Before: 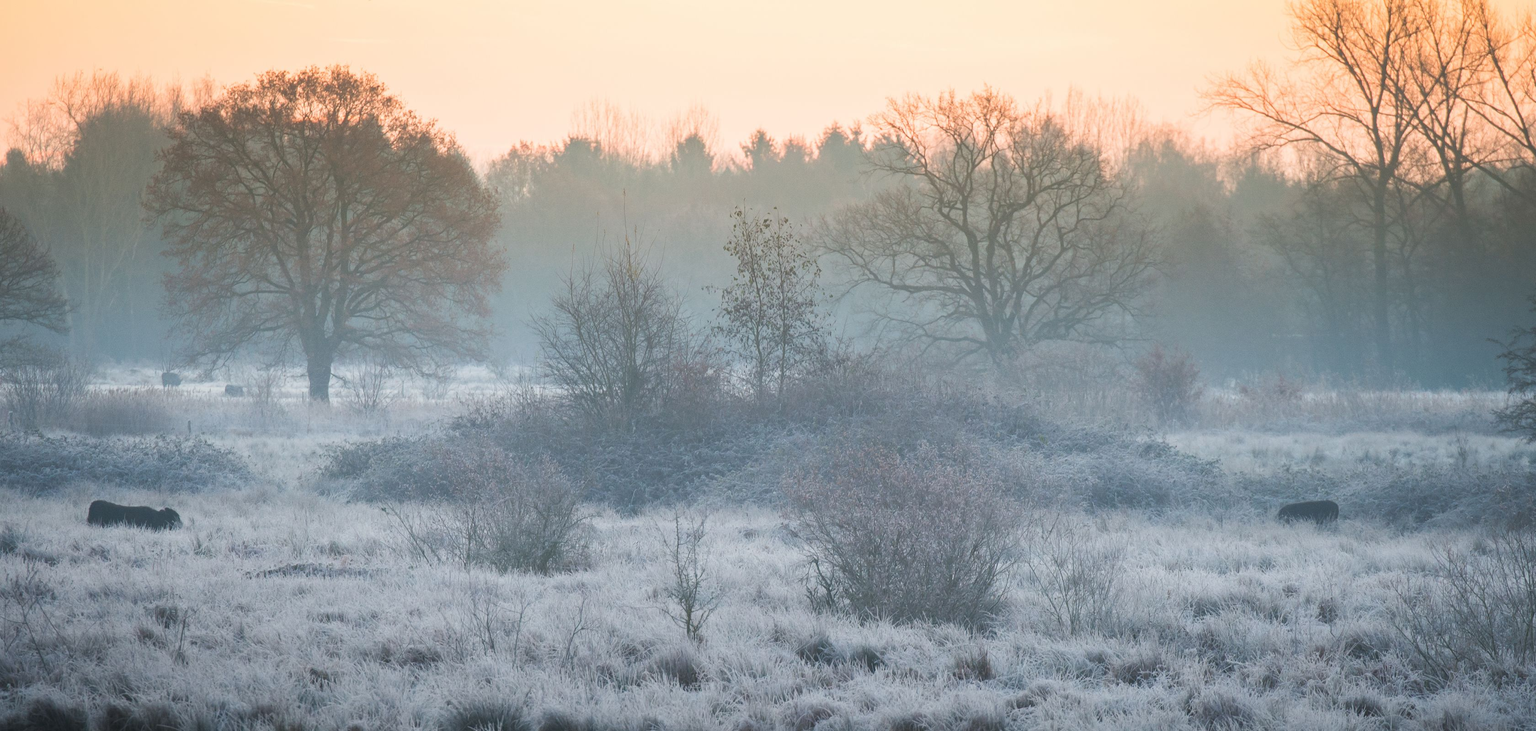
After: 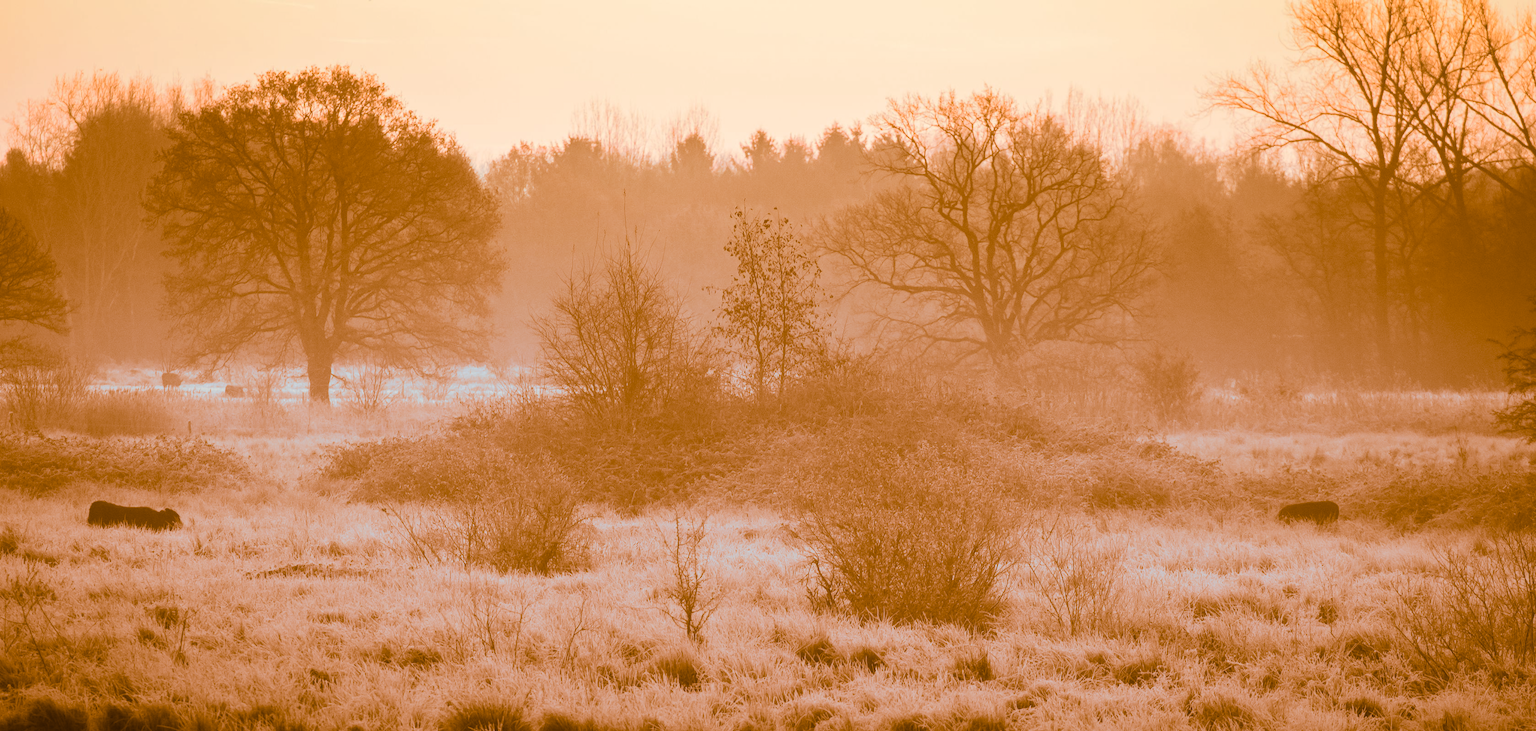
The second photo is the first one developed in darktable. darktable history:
split-toning: shadows › hue 26°, shadows › saturation 0.92, highlights › hue 40°, highlights › saturation 0.92, balance -63, compress 0%
exposure: exposure -0.048 EV, compensate highlight preservation false
